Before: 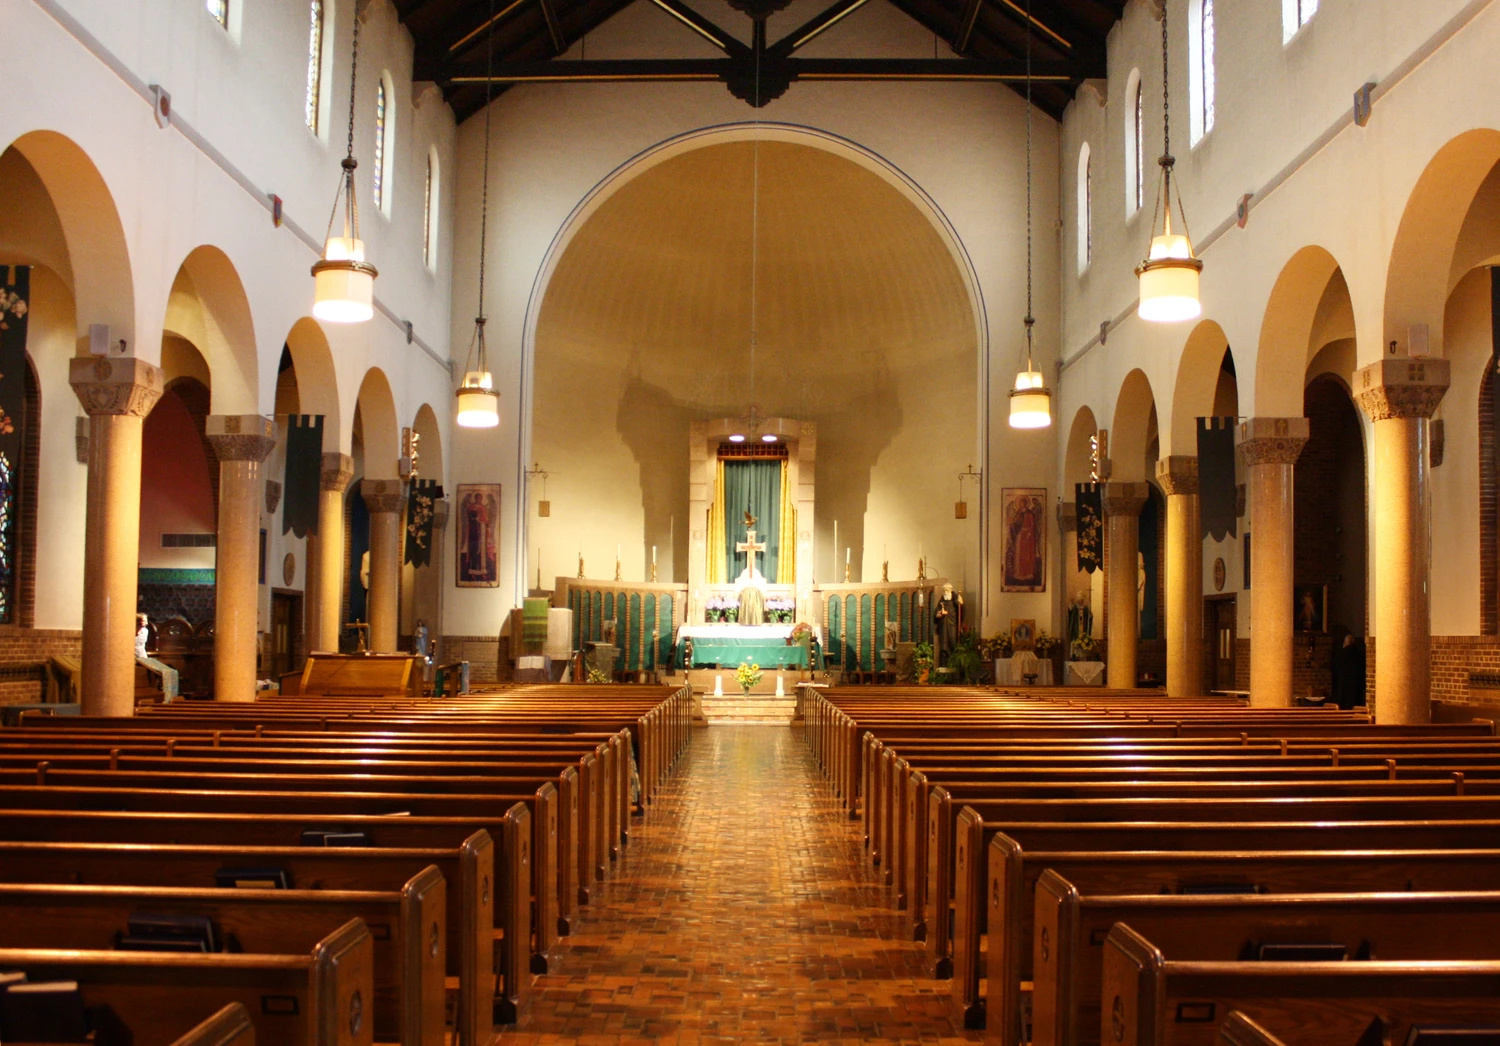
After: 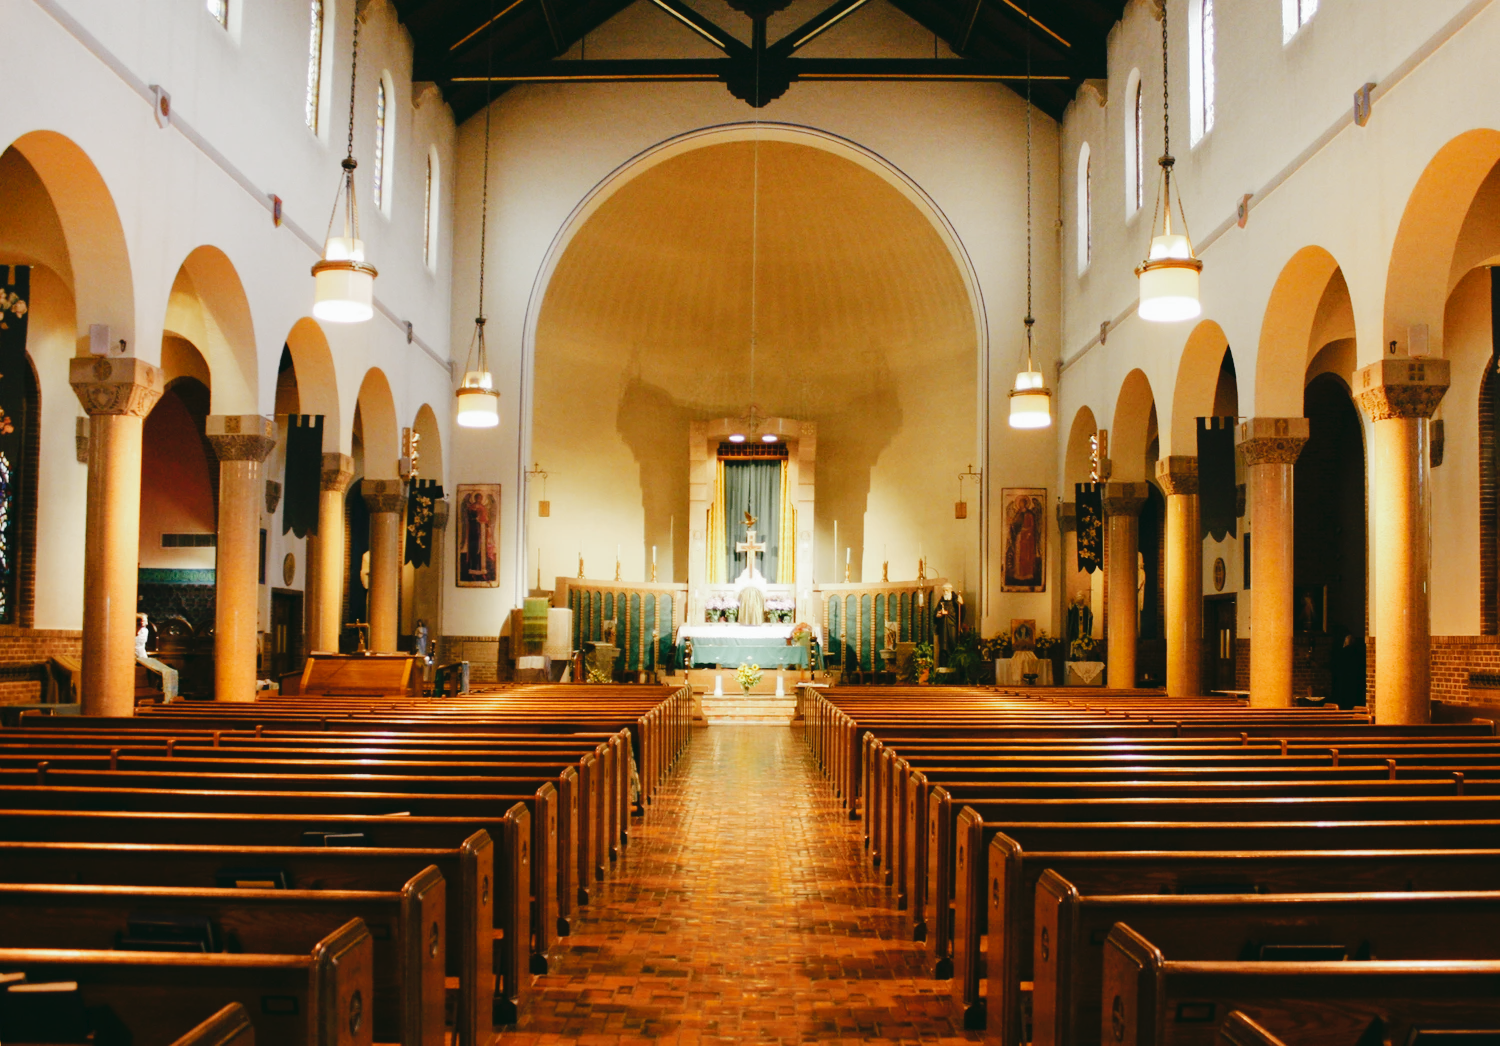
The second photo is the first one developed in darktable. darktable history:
tone curve: curves: ch0 [(0, 0) (0.003, 0.031) (0.011, 0.033) (0.025, 0.038) (0.044, 0.049) (0.069, 0.059) (0.1, 0.071) (0.136, 0.093) (0.177, 0.142) (0.224, 0.204) (0.277, 0.292) (0.335, 0.387) (0.399, 0.484) (0.468, 0.567) (0.543, 0.643) (0.623, 0.712) (0.709, 0.776) (0.801, 0.837) (0.898, 0.903) (1, 1)], preserve colors none
color look up table: target L [95.33, 89.76, 91.69, 89.2, 79.54, 72, 68.69, 60.07, 65.38, 56.78, 51.54, 45.52, 27.97, 11.5, 200.71, 79.43, 61.01, 59.47, 55.14, 50.55, 53.57, 45.04, 41.8, 34.78, 32.23, 30.69, 27.4, 19.93, 87.18, 70.3, 69.84, 66.59, 71.58, 52.78, 53.8, 62.16, 49.75, 38.39, 37.91, 36.47, 34.25, 13.17, 4.28, 93.95, 79.78, 69.61, 66.53, 67.74, 38.77], target a [-2.252, -24.52, -6.339, -18.32, -8.042, -33.88, -3.858, -38, -12.05, -26.31, -10.28, -25.52, -18.01, -19.27, 0, 15.85, 38.08, 56.54, 25.38, 68.39, 70.65, 55, 29.06, 45.87, 9.387, 5.173, 24.89, 29.15, 23.78, 2.27, 11.28, 48.91, 35.41, 65, 36.92, 48.89, 18.16, 54.54, 3.061, 14, 37.95, 27.16, -4.271, -2.689, -25.04, -26.26, -9.902, -16.09, -15.81], target b [6.314, 41.27, 37.48, 14.76, 63.68, 16.69, 37.68, 30.99, 0.993, 5.304, 18.44, 29.25, 13.17, 12.08, -0.001, 10.21, 56.72, 32.41, 13.09, 53.12, 11.62, 14.61, 38.85, 34.12, 26.28, 3.663, 33.44, 2.297, -14.01, -7.401, -38.17, -3.499, -34.93, -22.44, -27.68, -48.26, -16.51, -3.625, -43.26, -65.29, -58.34, -38.58, -13.2, -4.346, -5.931, -21.77, -25.98, -41.1, -15.04], num patches 49
